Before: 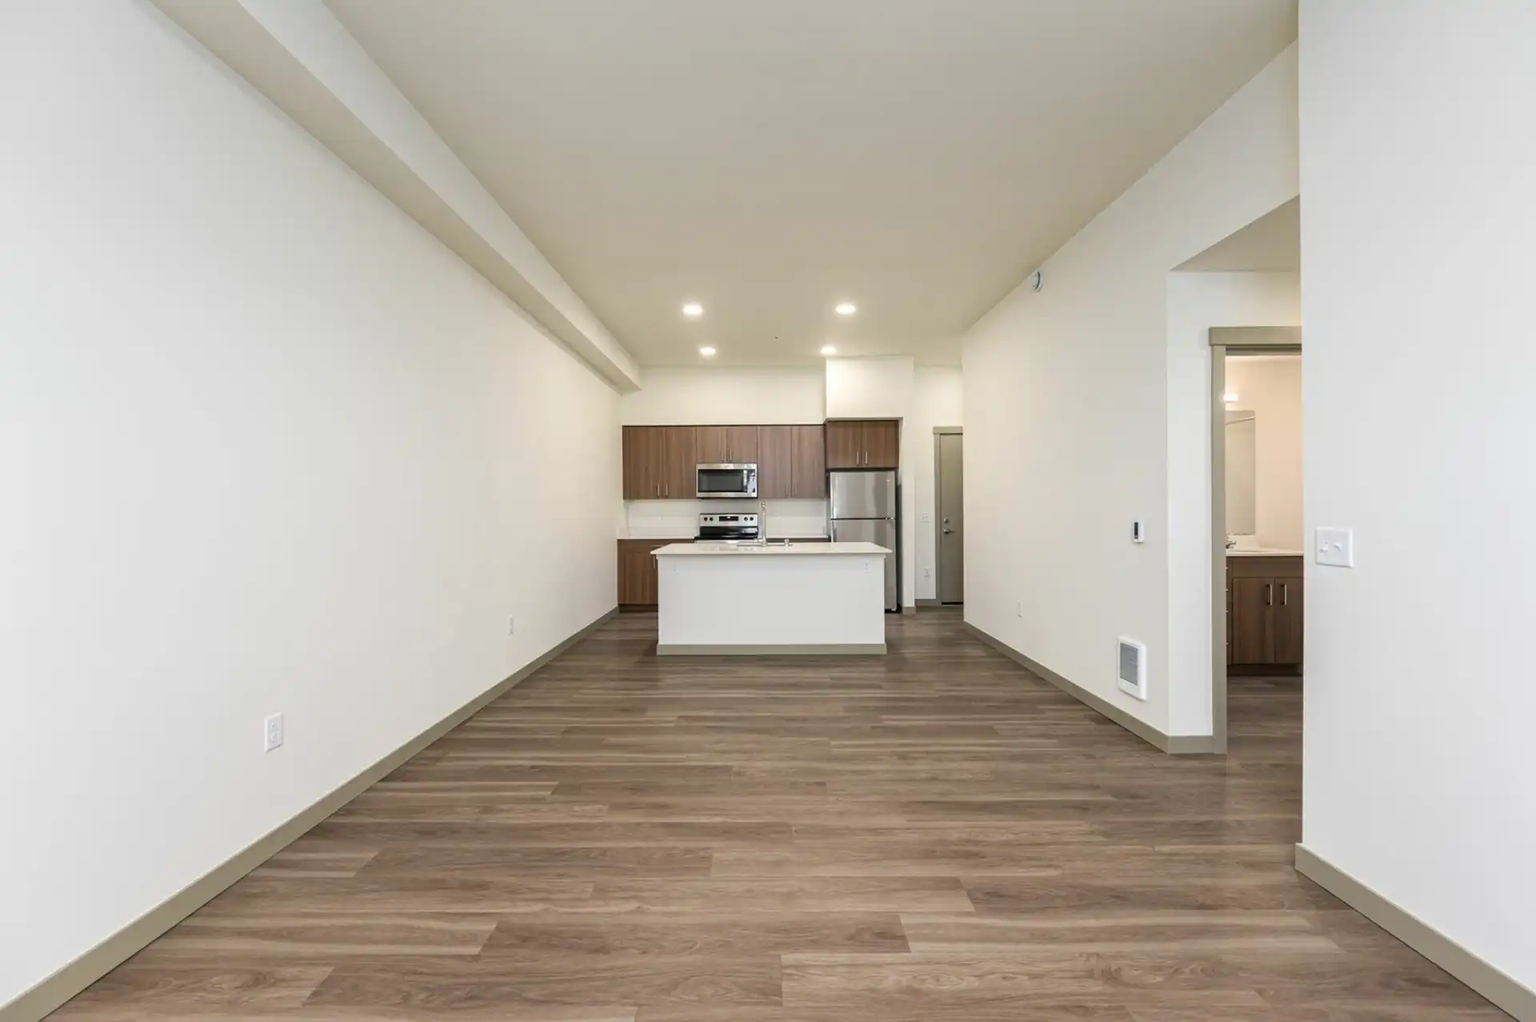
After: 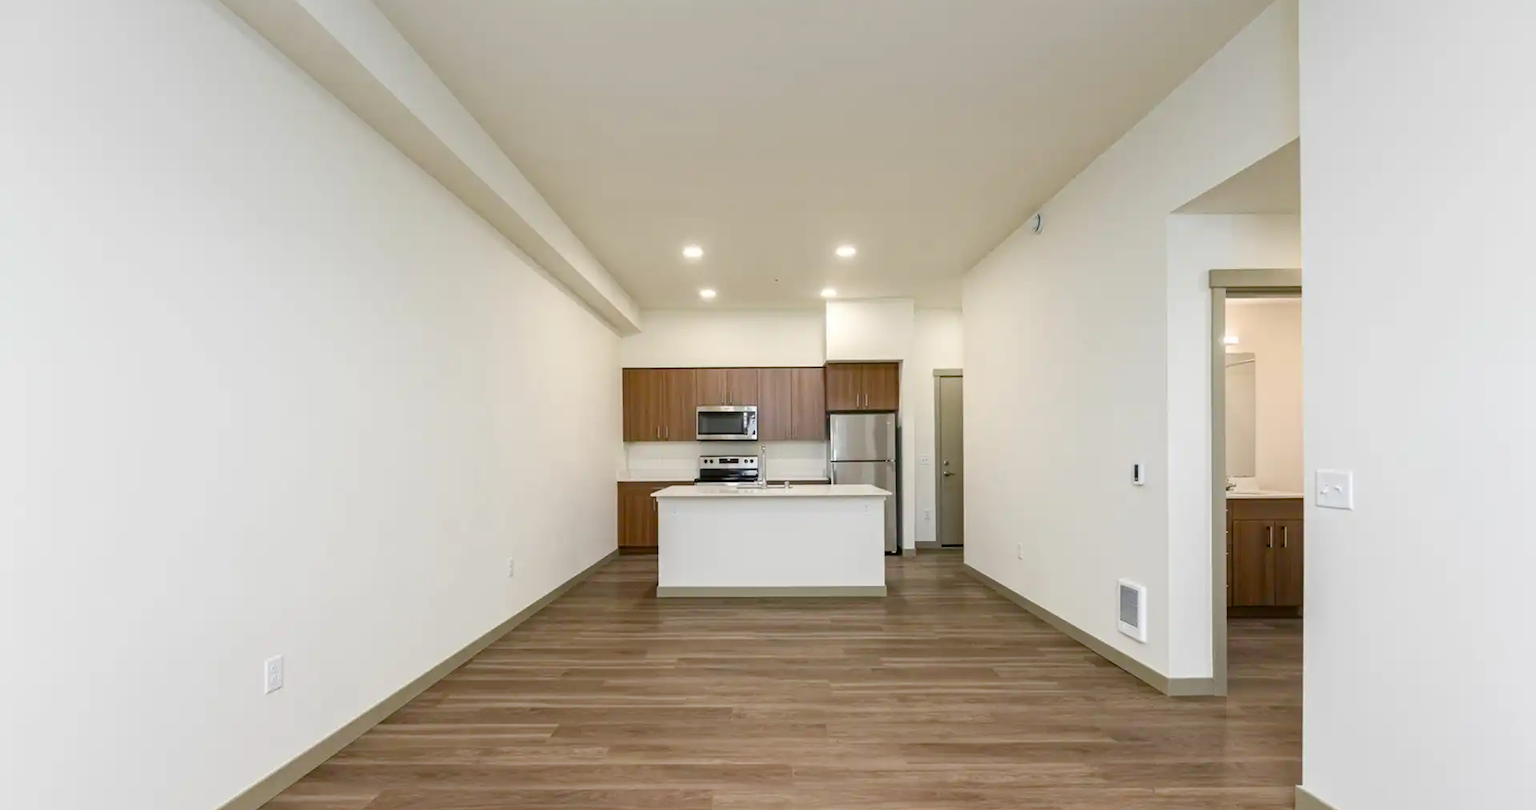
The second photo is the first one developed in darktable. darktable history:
color balance rgb: perceptual saturation grading › global saturation 20%, perceptual saturation grading › highlights -25%, perceptual saturation grading › shadows 50%
crop and rotate: top 5.667%, bottom 14.937%
